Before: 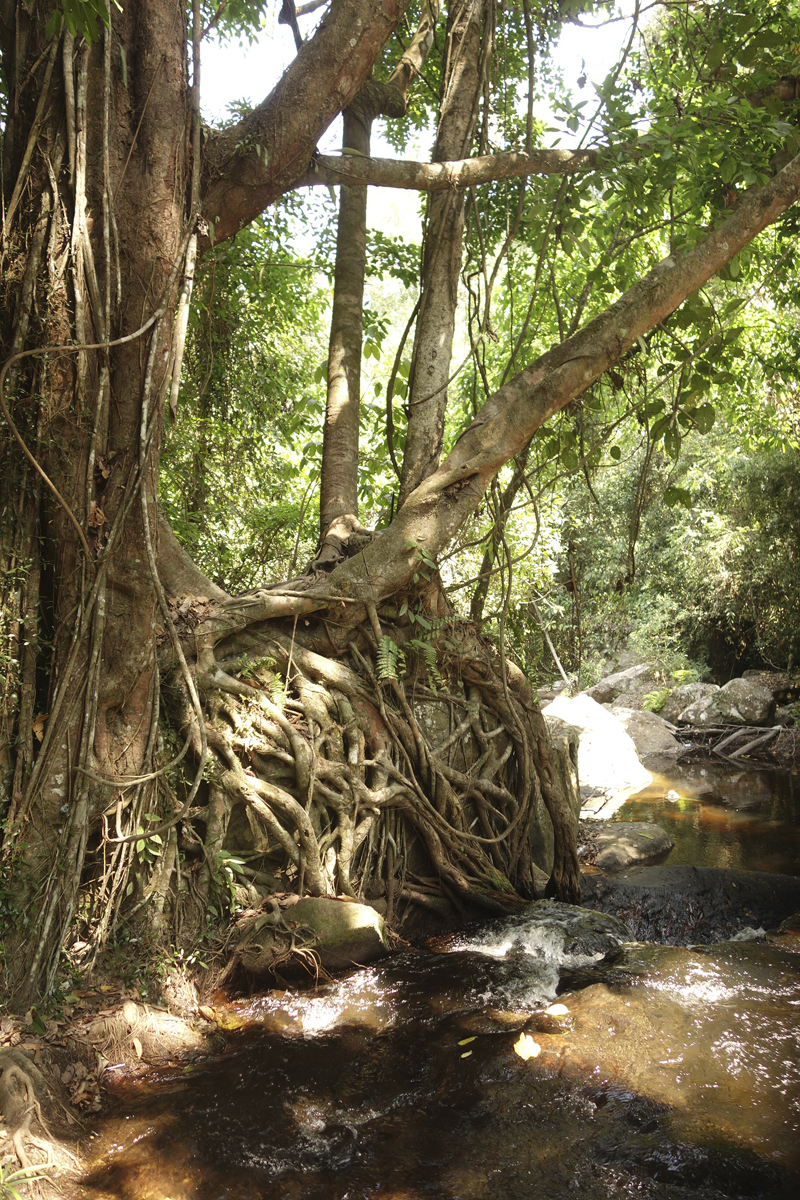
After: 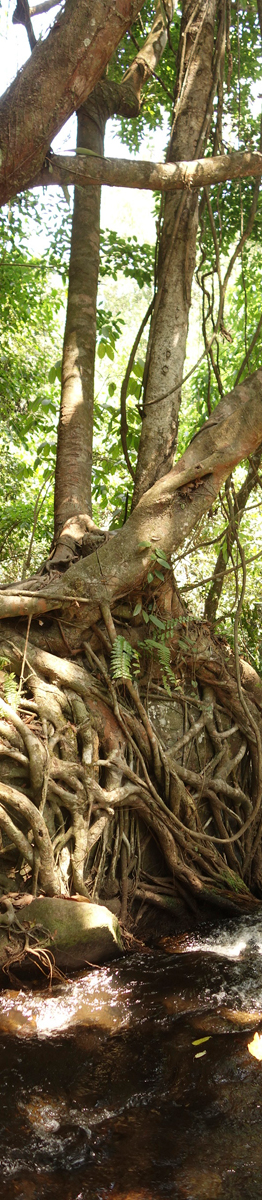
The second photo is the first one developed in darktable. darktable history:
crop: left 33.355%, right 33.783%
